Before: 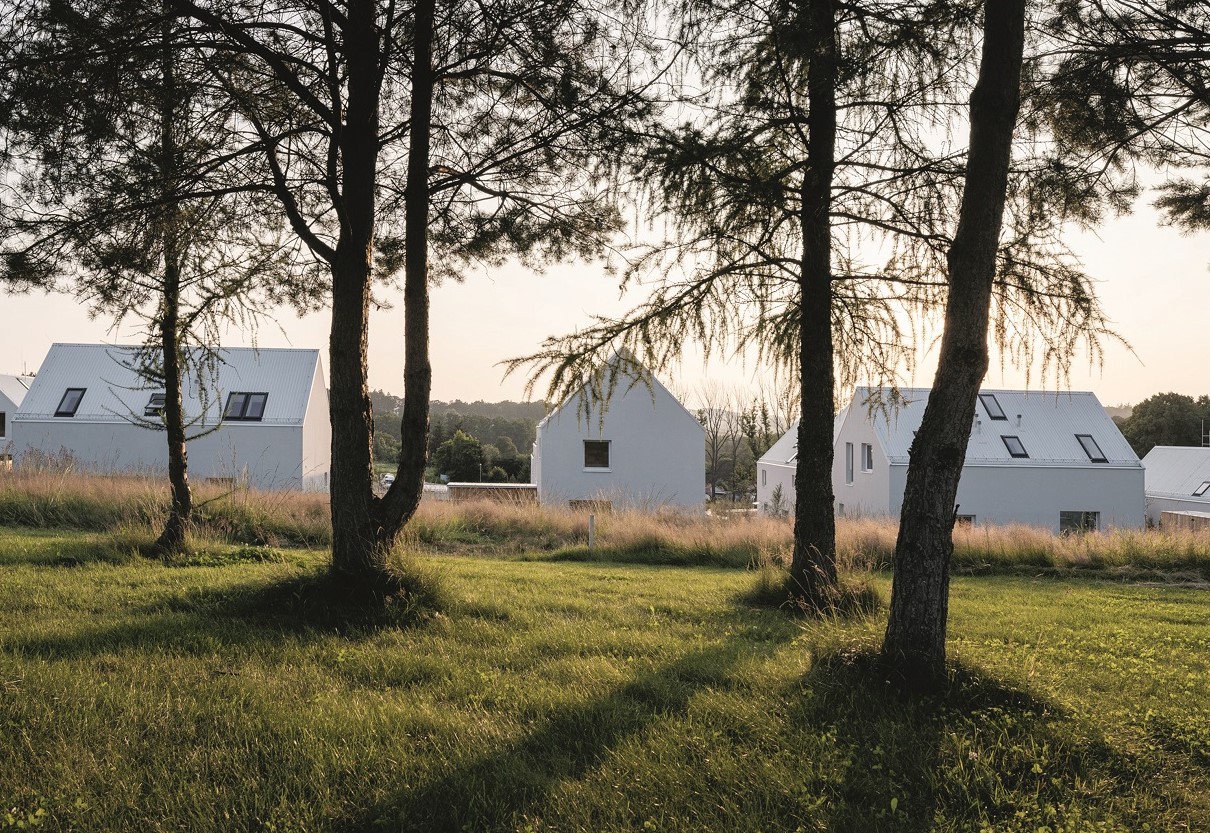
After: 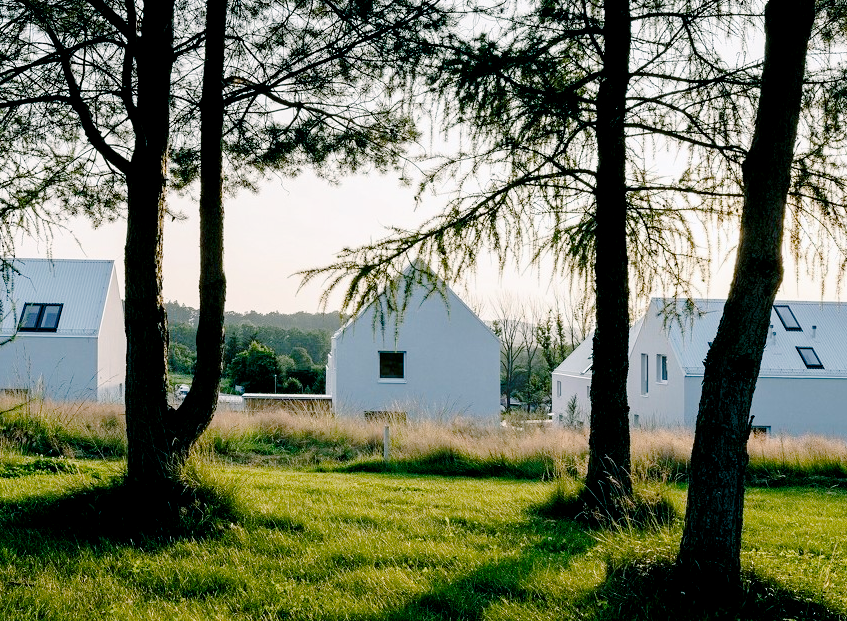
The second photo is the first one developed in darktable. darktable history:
crop and rotate: left 17.012%, top 10.775%, right 12.983%, bottom 14.573%
color balance rgb: power › luminance -7.81%, power › chroma 2.298%, power › hue 220.47°, global offset › luminance -1.438%, linear chroma grading › global chroma 9.411%, perceptual saturation grading › global saturation 20%, perceptual saturation grading › highlights -25.827%, perceptual saturation grading › shadows 25.784%, global vibrance 20%
tone curve: curves: ch0 [(0, 0) (0.003, 0.002) (0.011, 0.007) (0.025, 0.016) (0.044, 0.027) (0.069, 0.045) (0.1, 0.077) (0.136, 0.114) (0.177, 0.166) (0.224, 0.241) (0.277, 0.328) (0.335, 0.413) (0.399, 0.498) (0.468, 0.572) (0.543, 0.638) (0.623, 0.711) (0.709, 0.786) (0.801, 0.853) (0.898, 0.929) (1, 1)], preserve colors none
